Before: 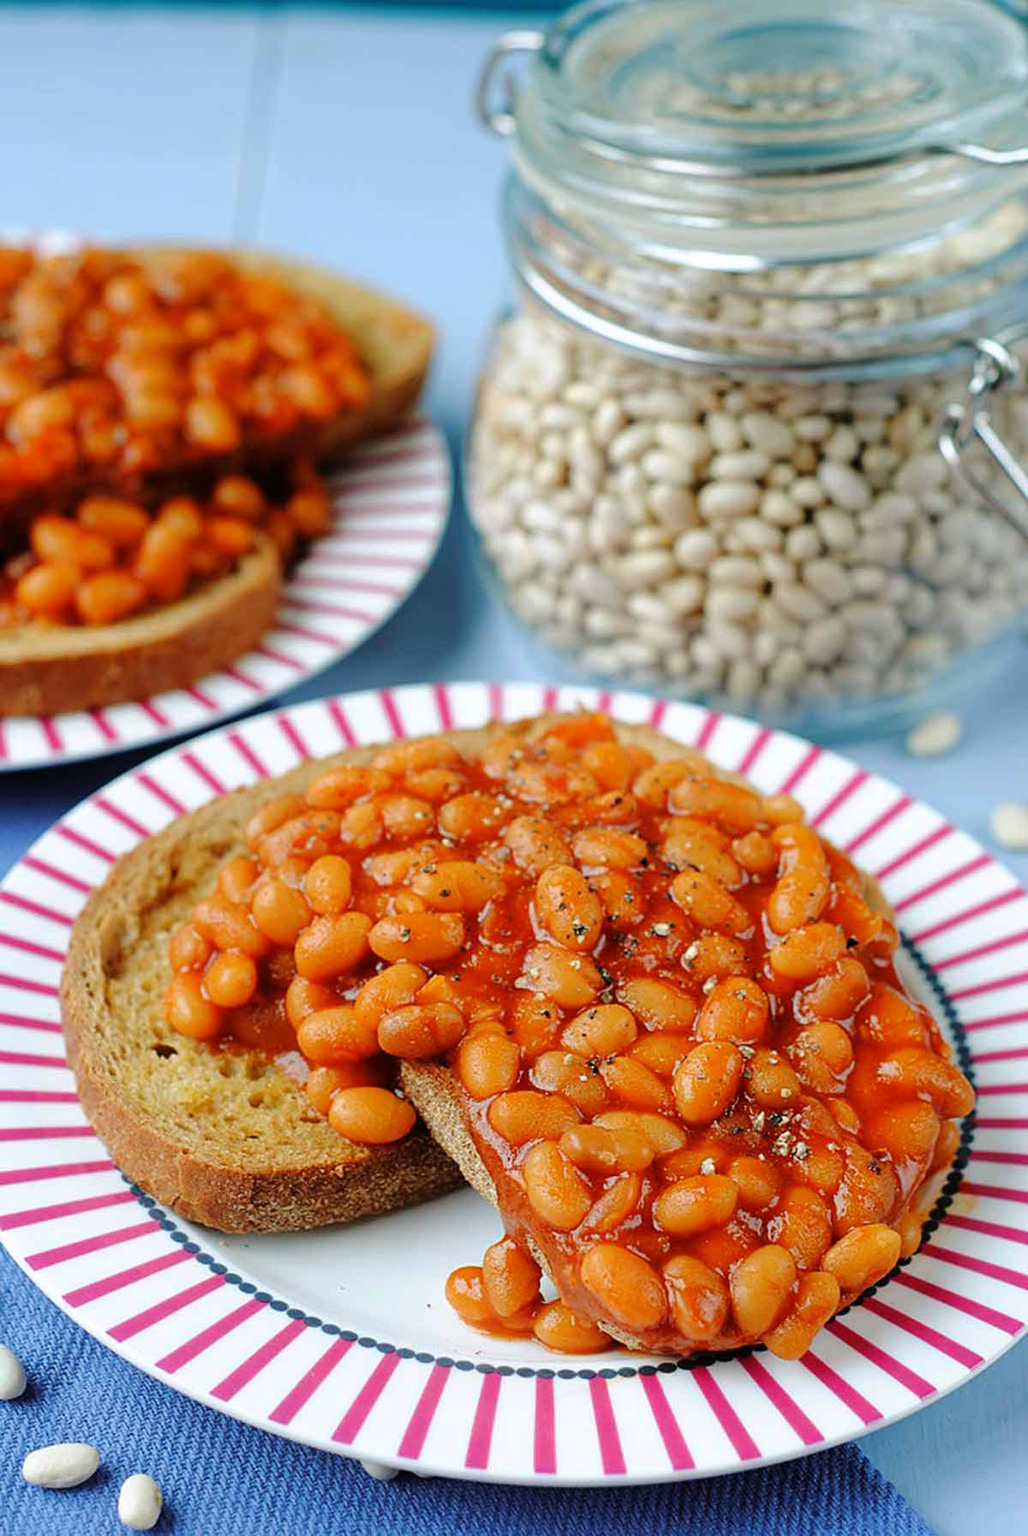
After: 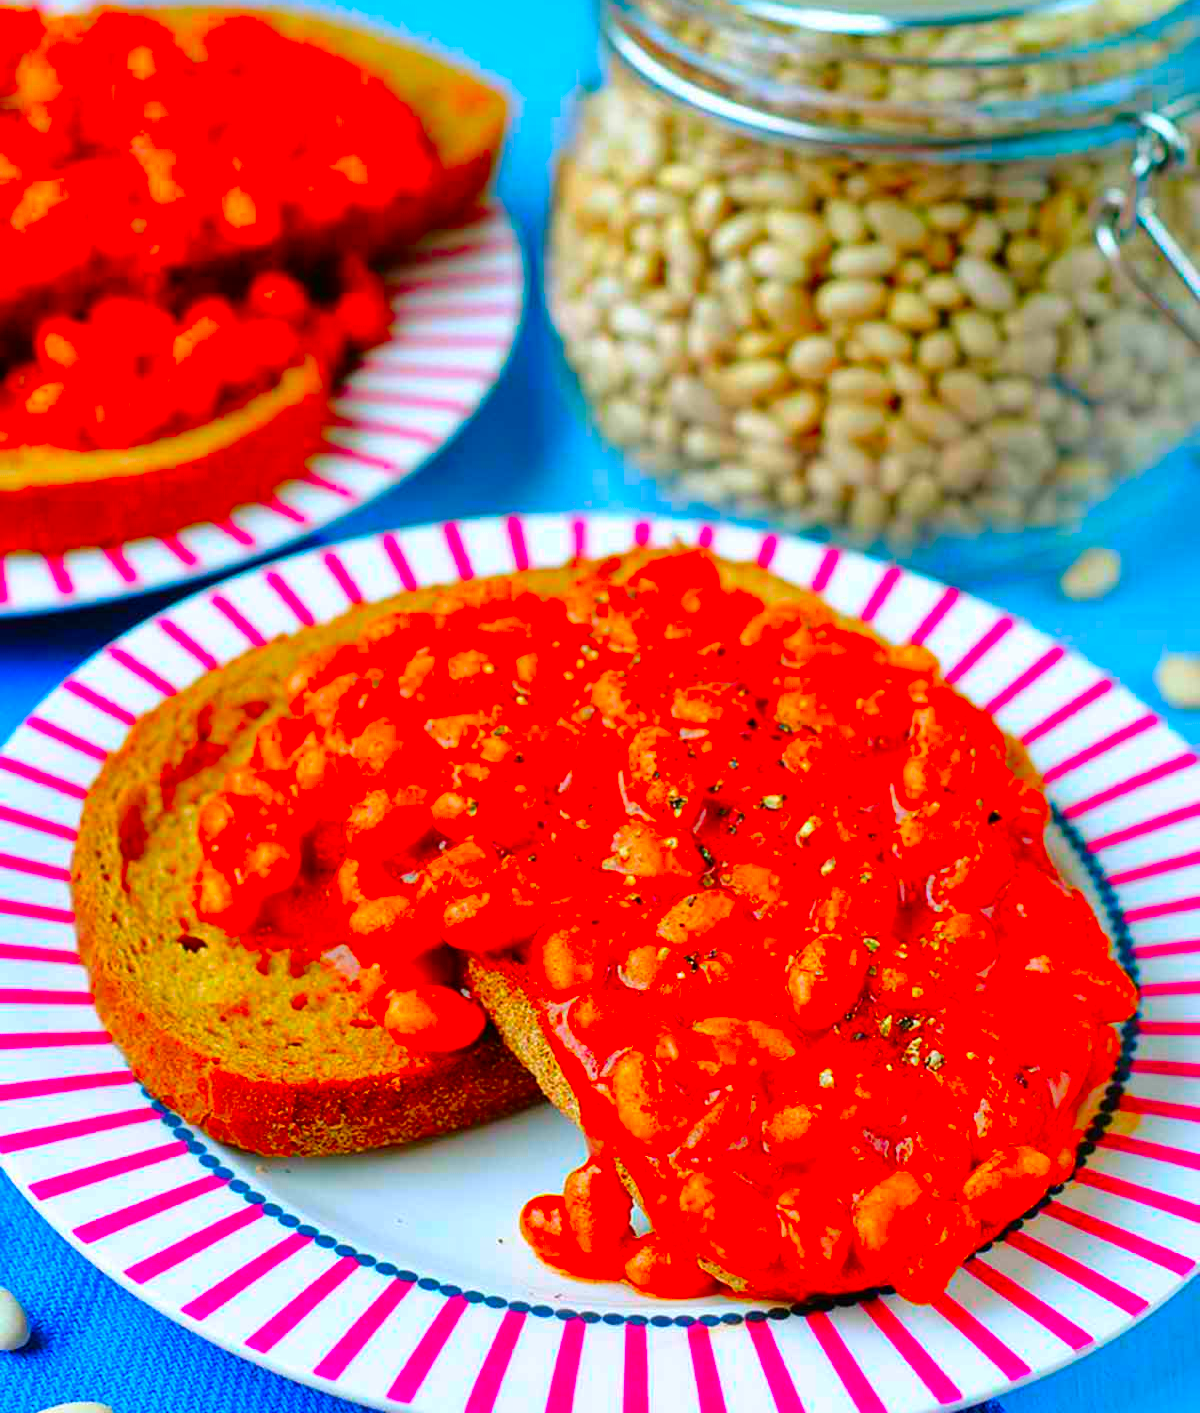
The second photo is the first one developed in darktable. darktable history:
color correction: highlights b* -0.057, saturation 2.96
shadows and highlights: soften with gaussian
crop and rotate: top 15.808%, bottom 5.339%
